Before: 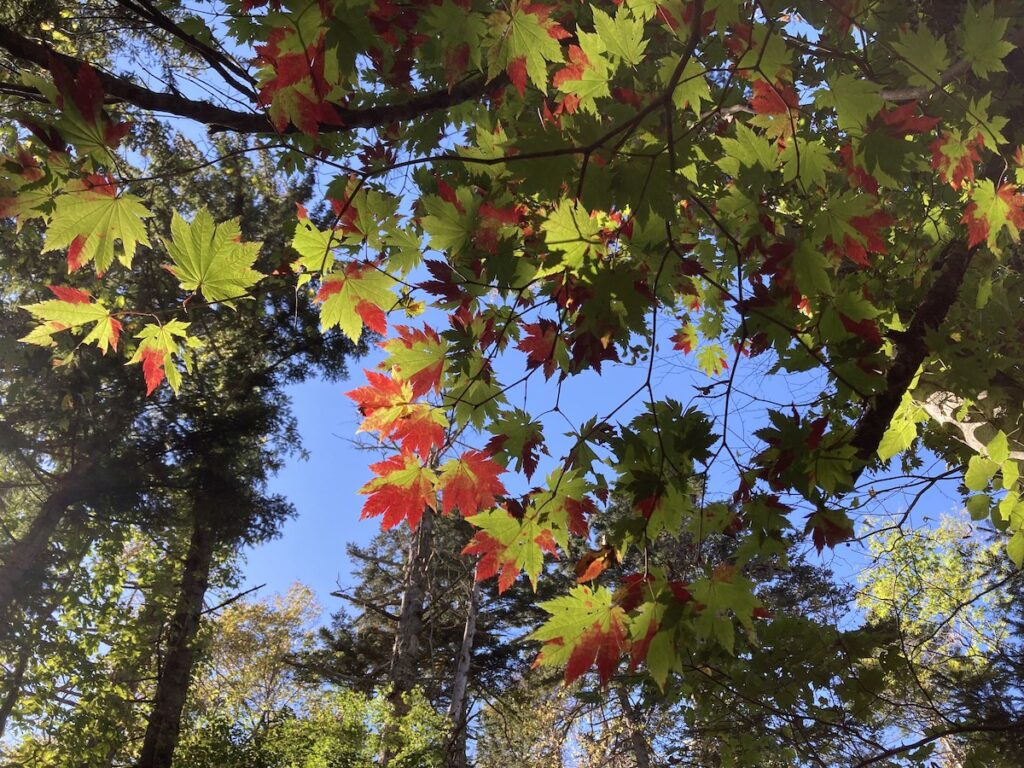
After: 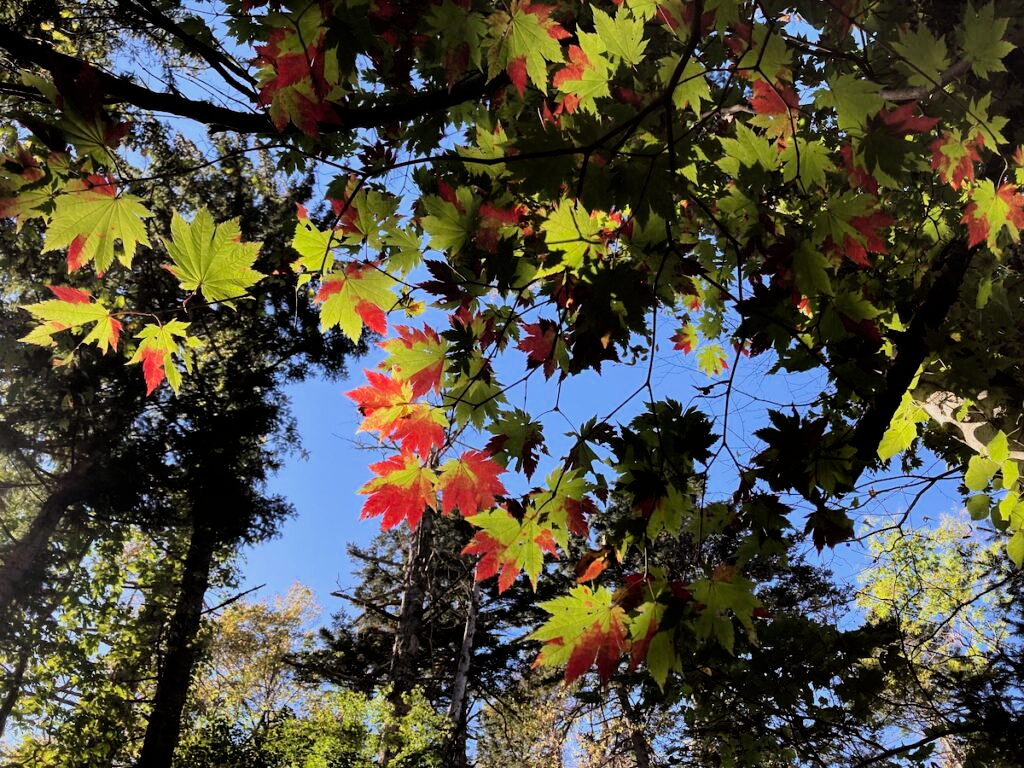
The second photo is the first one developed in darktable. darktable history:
filmic rgb: black relative exposure -5 EV, white relative exposure 3.98 EV, hardness 2.89, contrast 1.383, color science v6 (2022)
